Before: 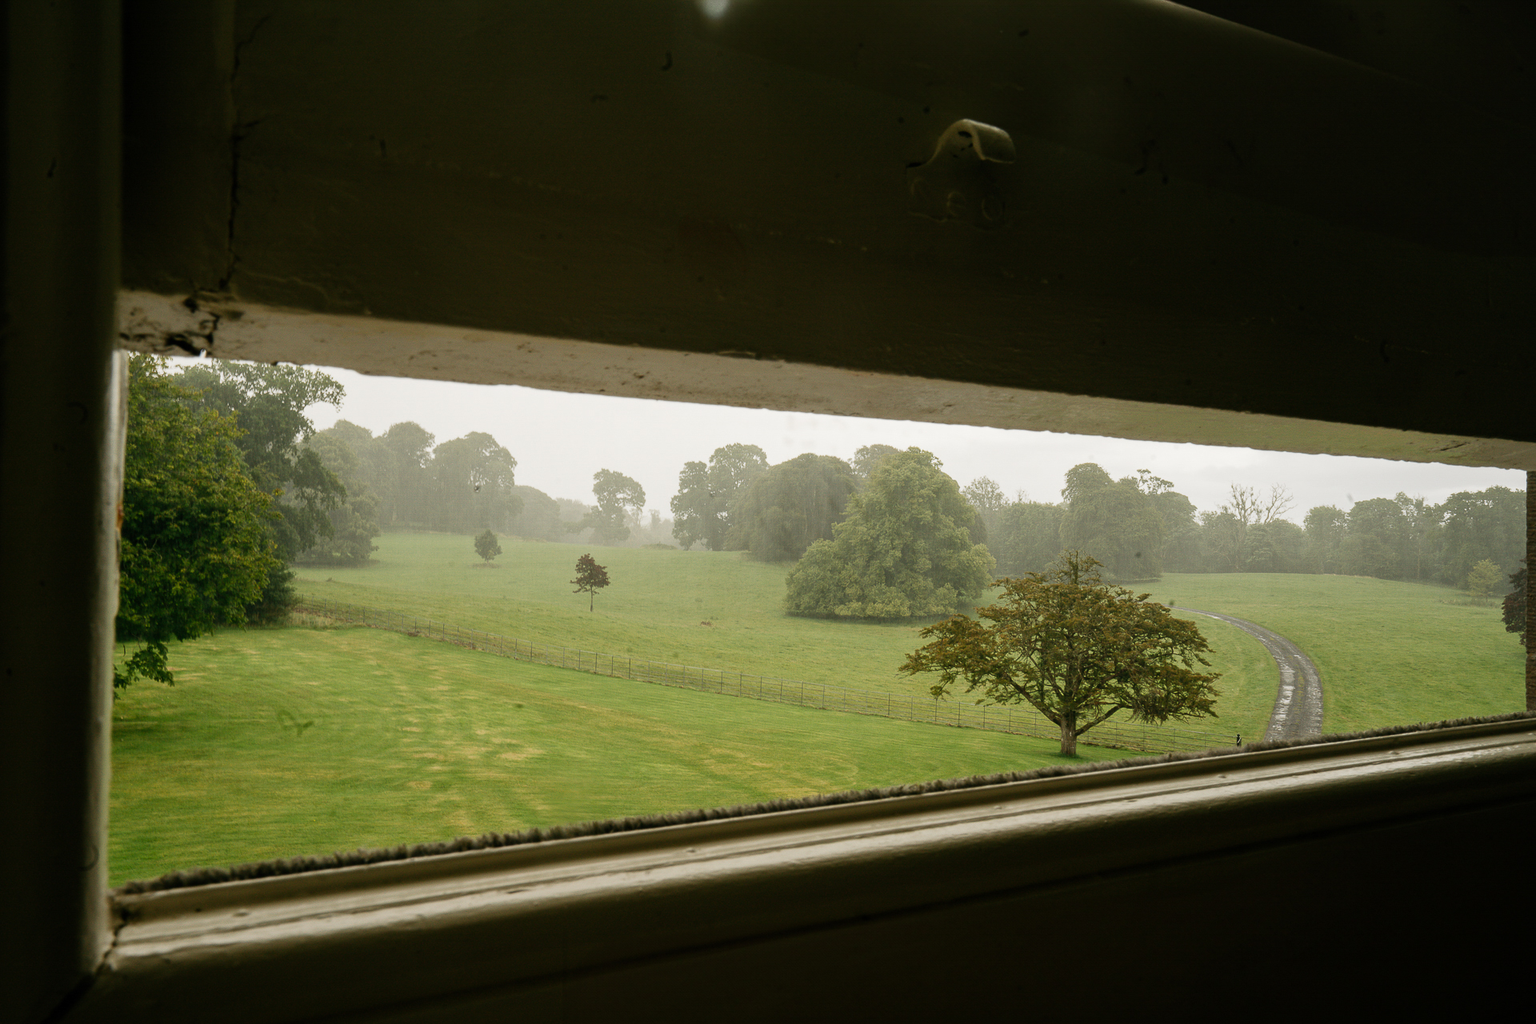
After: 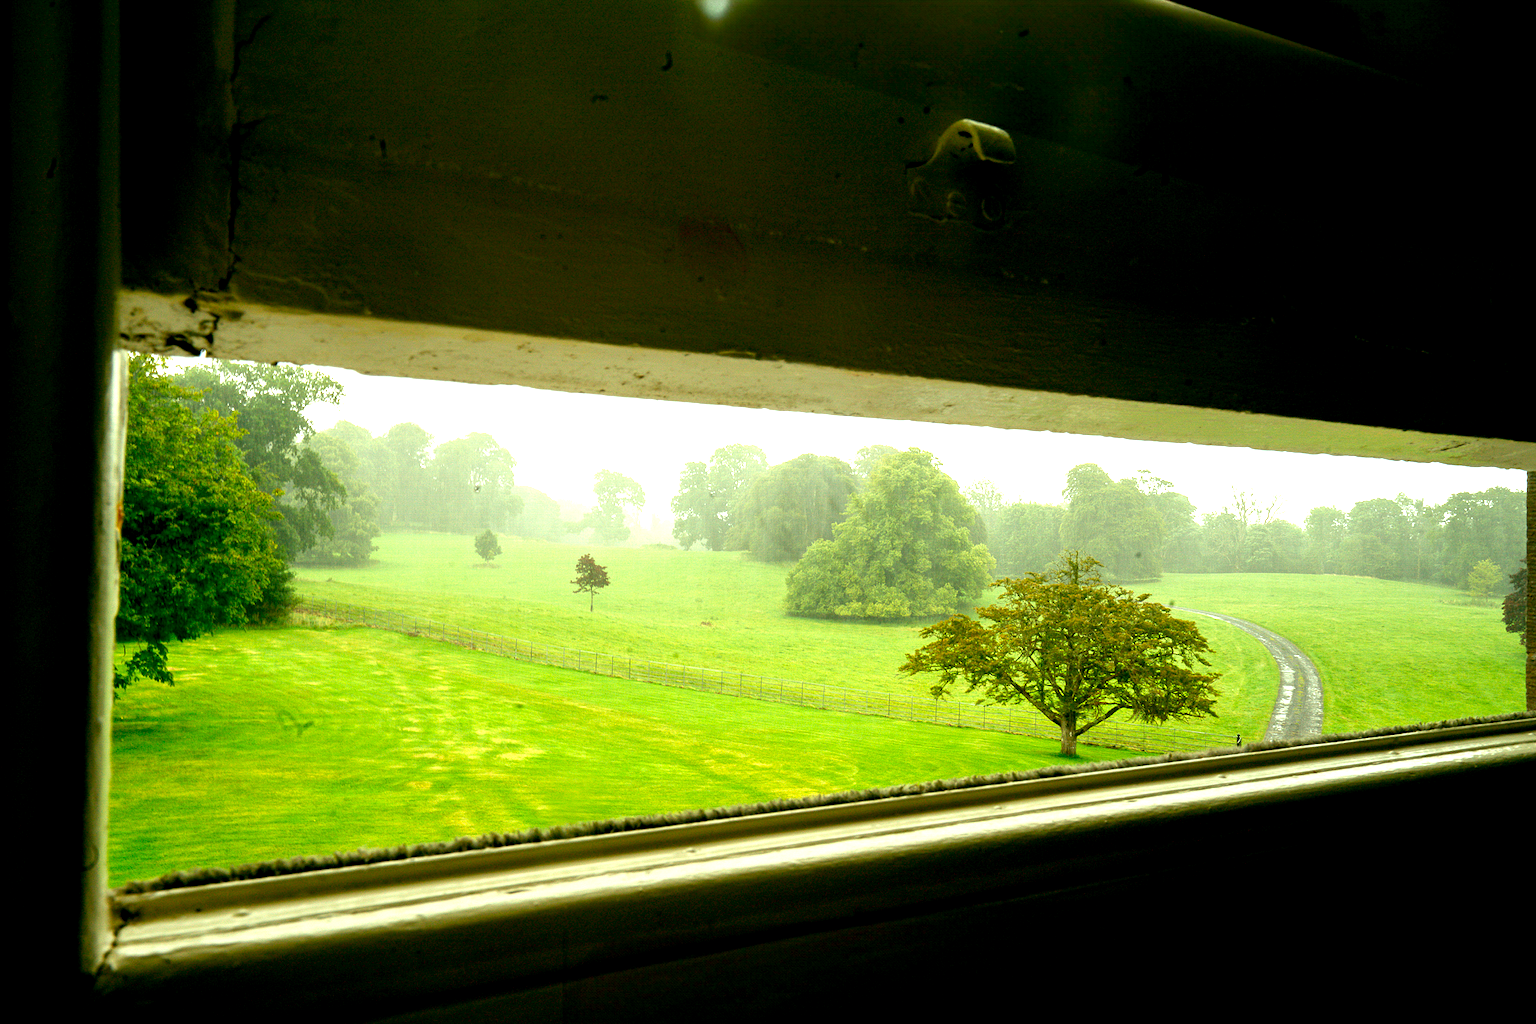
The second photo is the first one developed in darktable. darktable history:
exposure: black level correction 0.005, exposure 0.005 EV, compensate exposure bias true, compensate highlight preservation false
color correction: highlights a* -7.64, highlights b* 1.02, shadows a* -3.27, saturation 1.42
